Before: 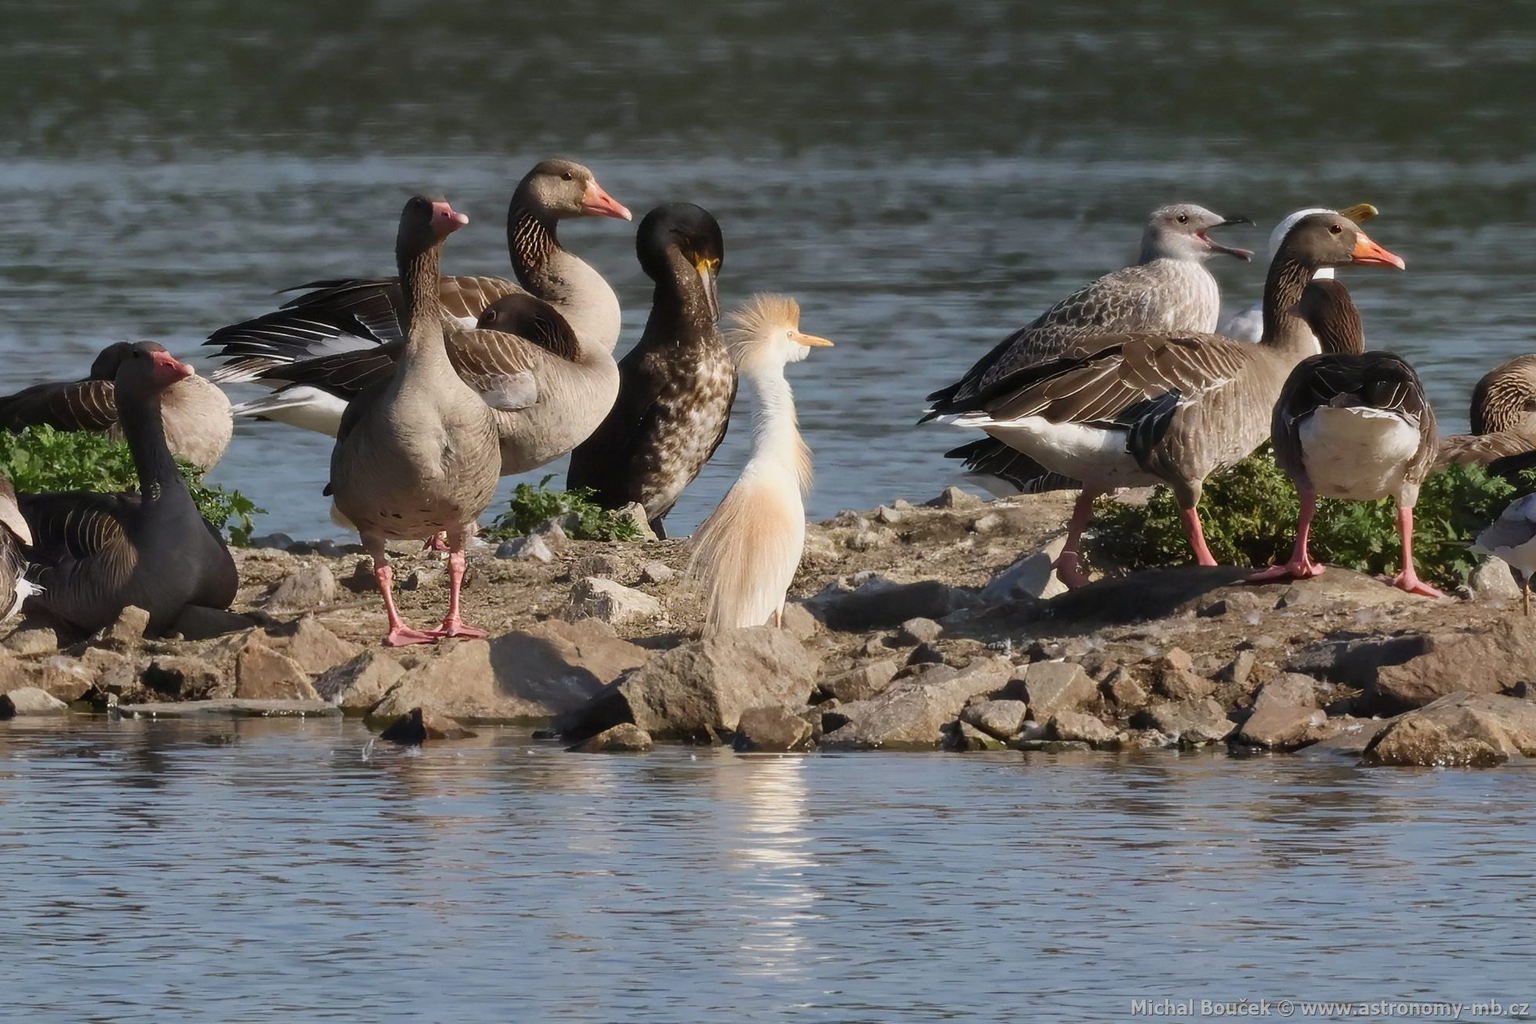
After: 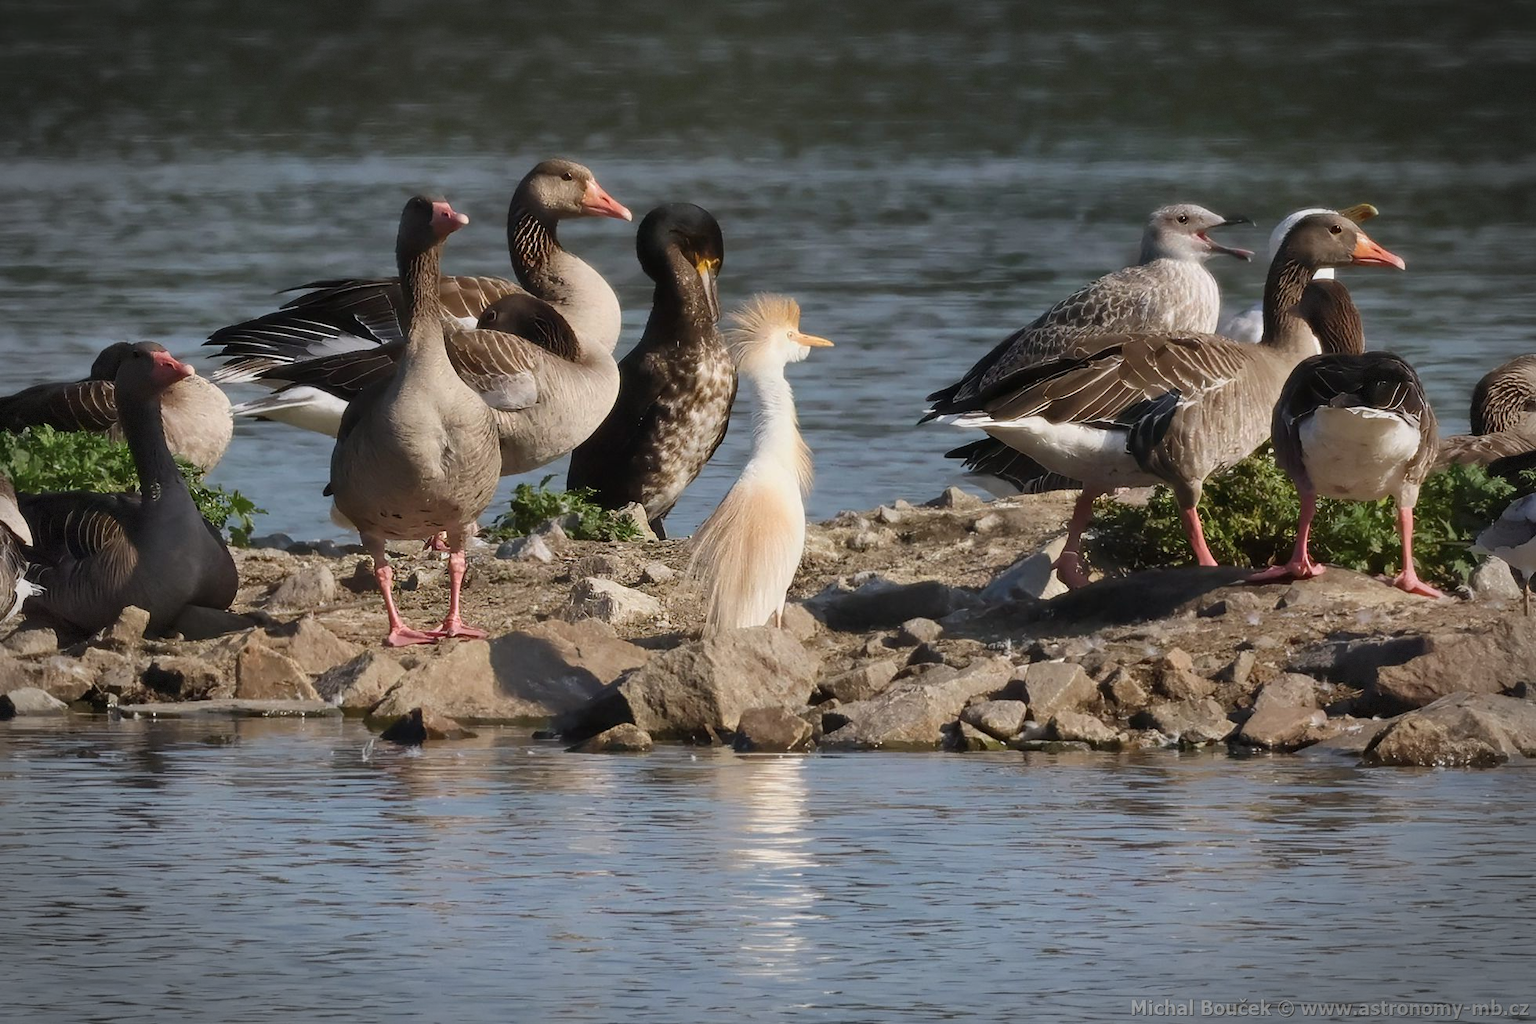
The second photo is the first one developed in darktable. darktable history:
vignetting: automatic ratio true, dithering 8-bit output, unbound false
